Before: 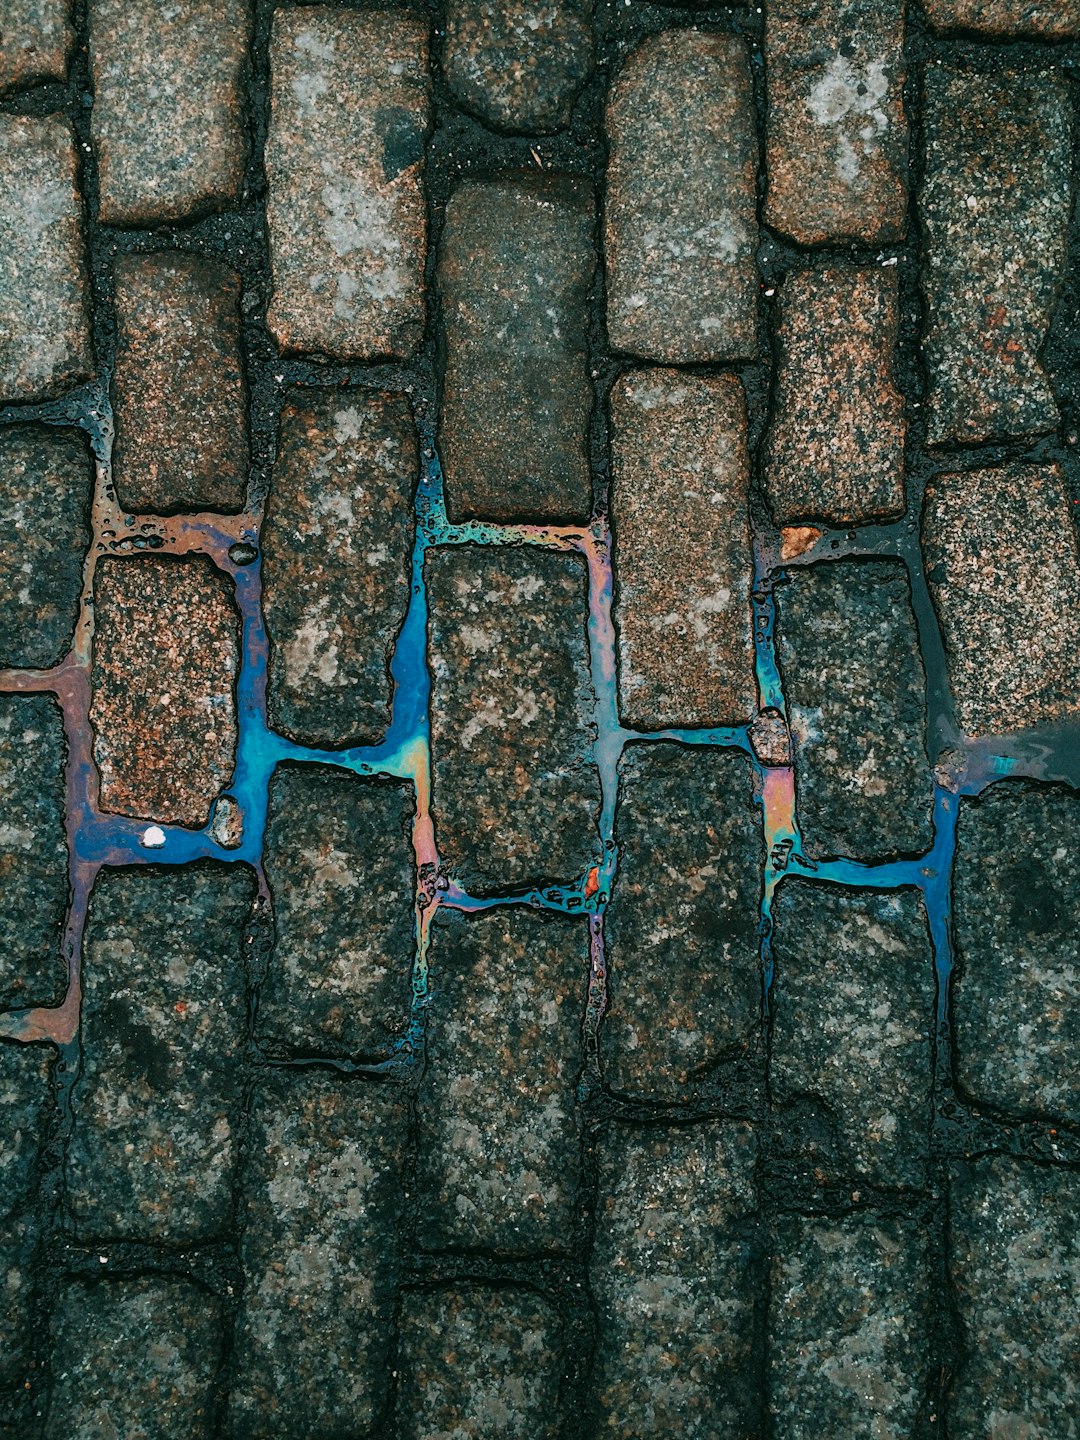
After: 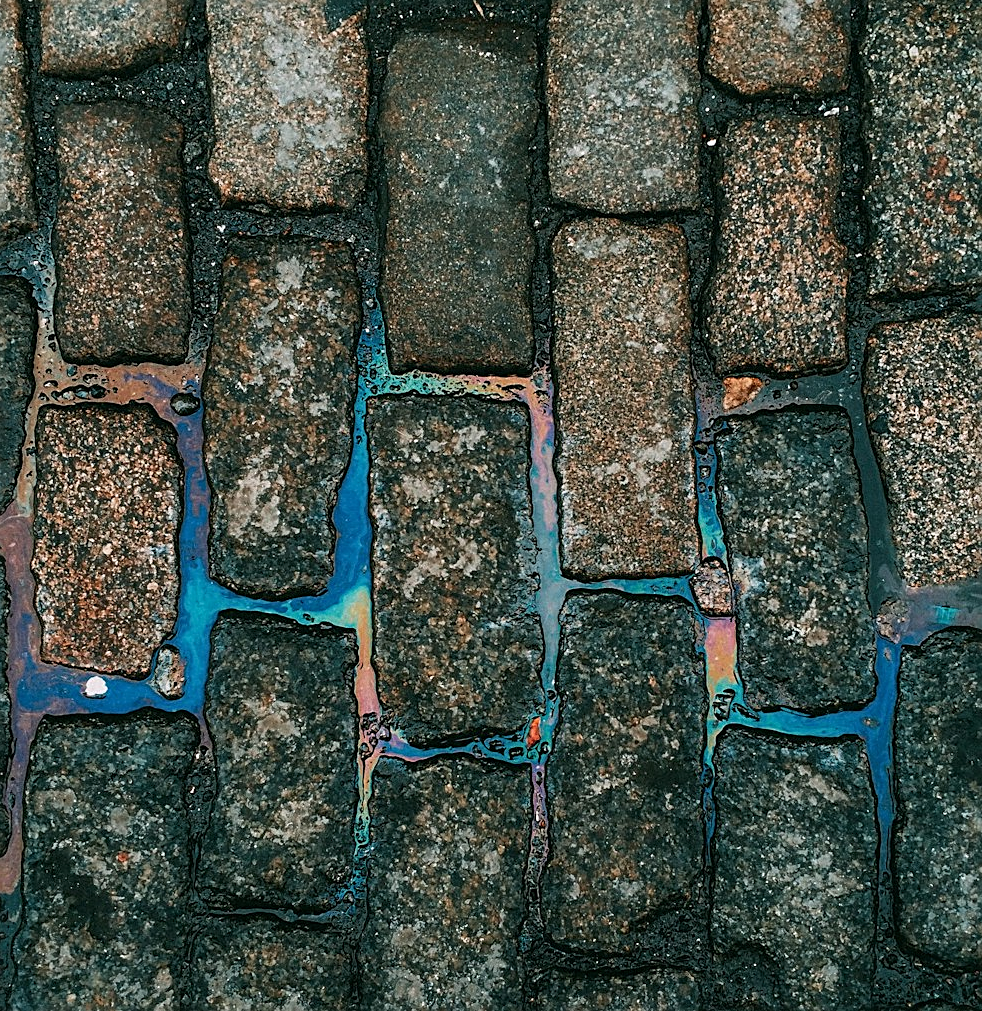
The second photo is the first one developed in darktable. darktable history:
crop: left 5.378%, top 10.432%, right 3.635%, bottom 19.354%
sharpen: on, module defaults
